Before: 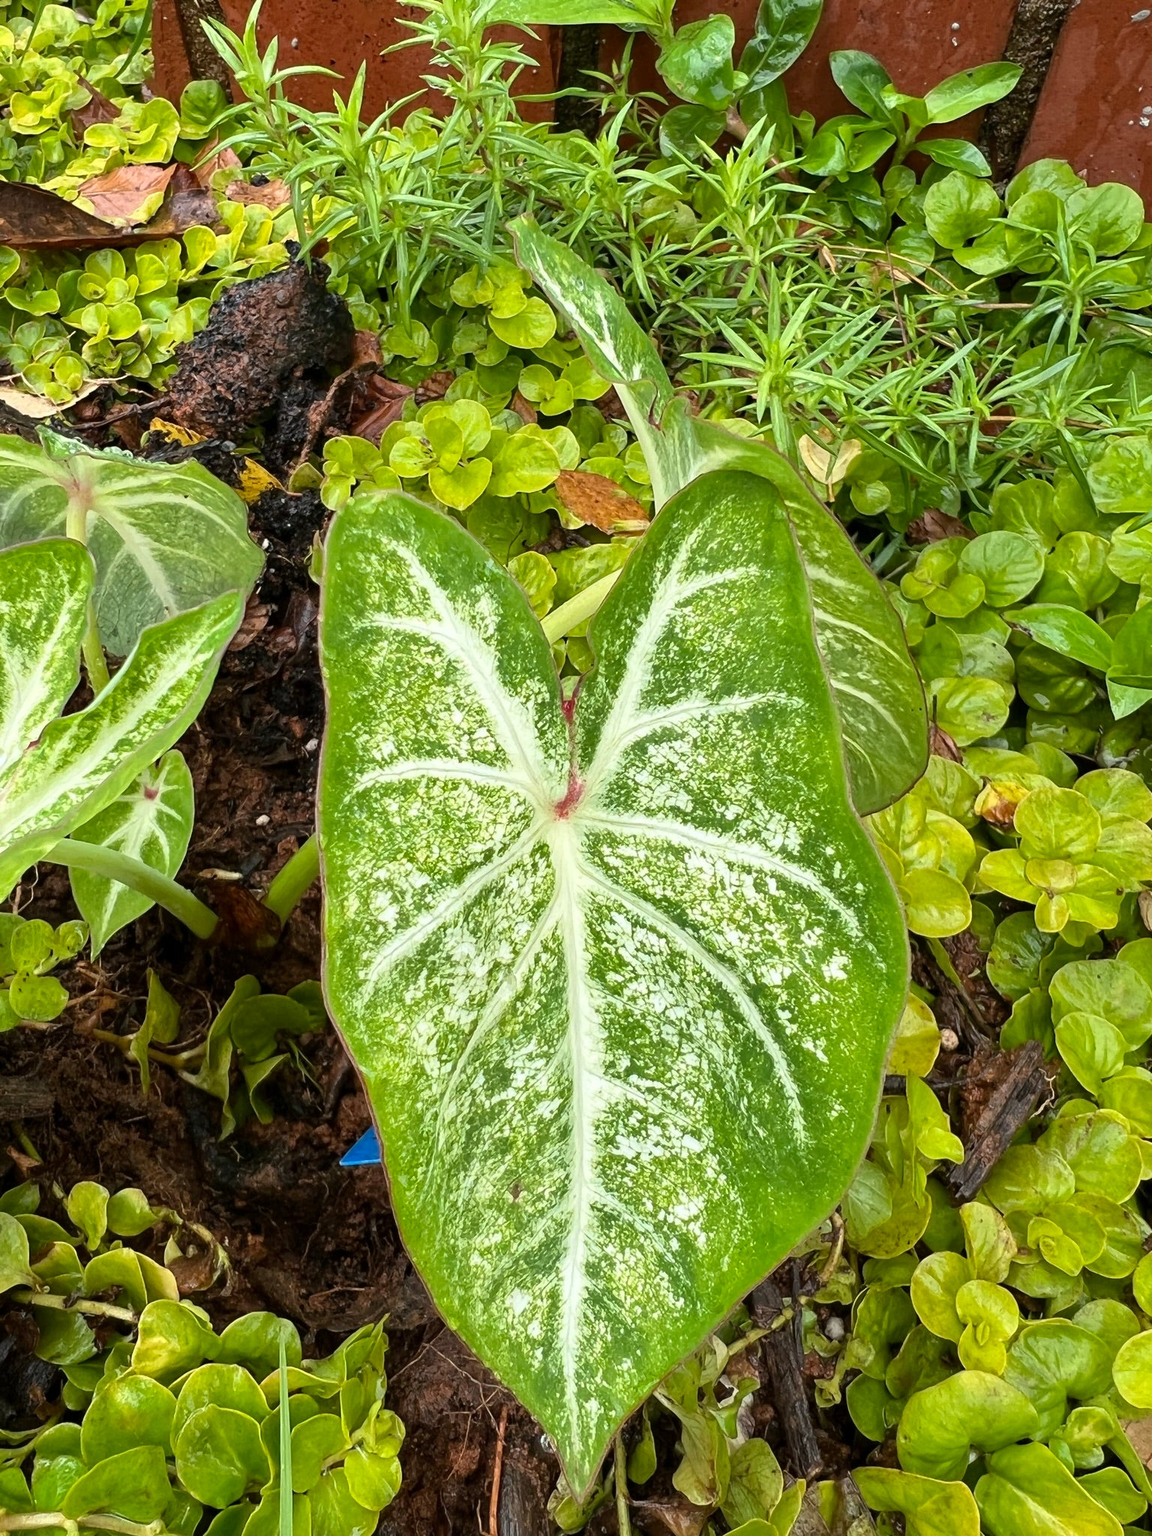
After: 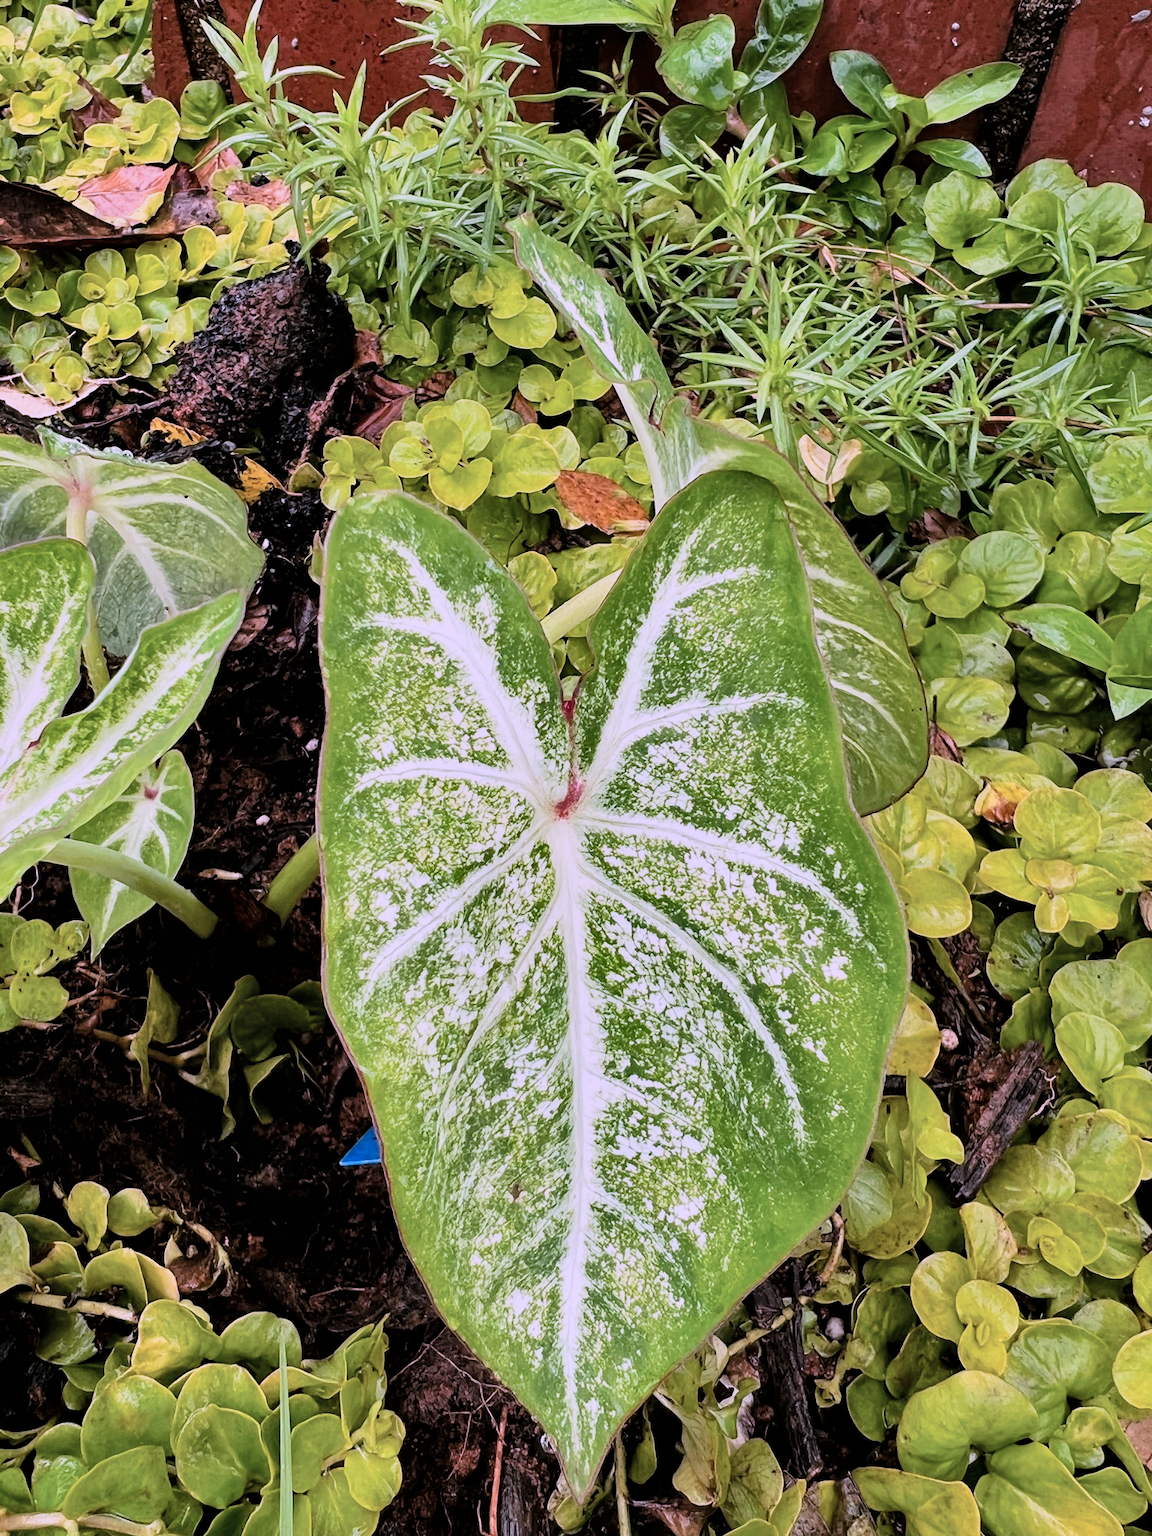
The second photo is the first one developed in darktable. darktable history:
shadows and highlights: shadows 25.68, highlights -47.99, soften with gaussian
filmic rgb: black relative exposure -5.13 EV, white relative exposure 3.96 EV, hardness 2.89, contrast 1.3, highlights saturation mix -30.66%
color correction: highlights a* 15.2, highlights b* -25.56
